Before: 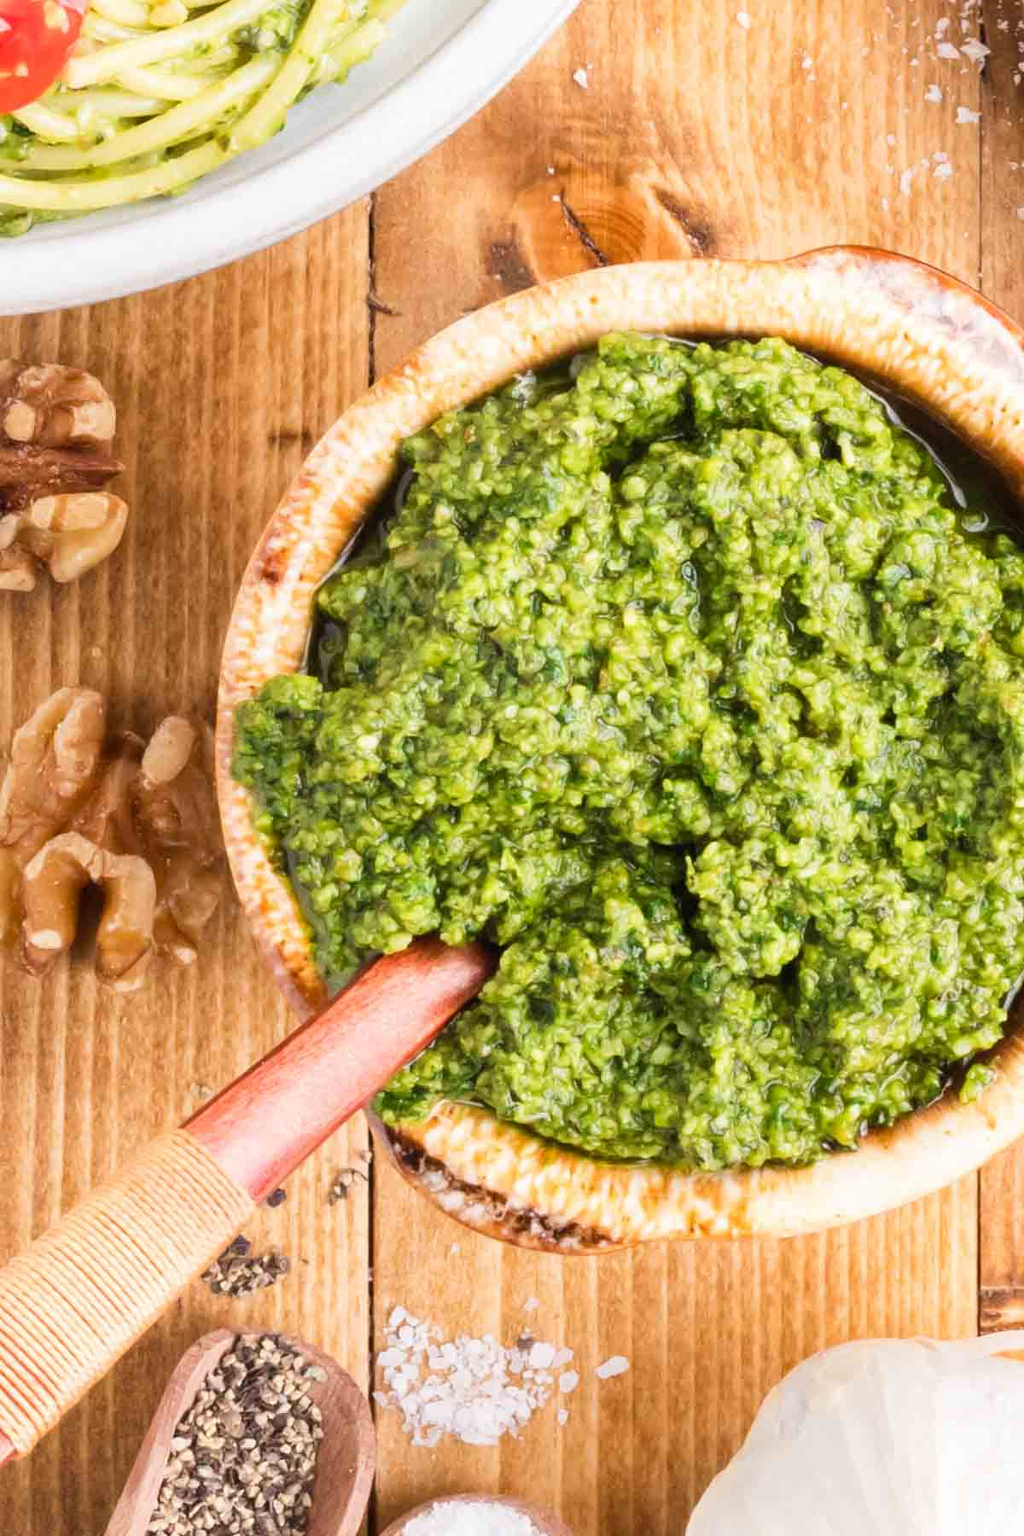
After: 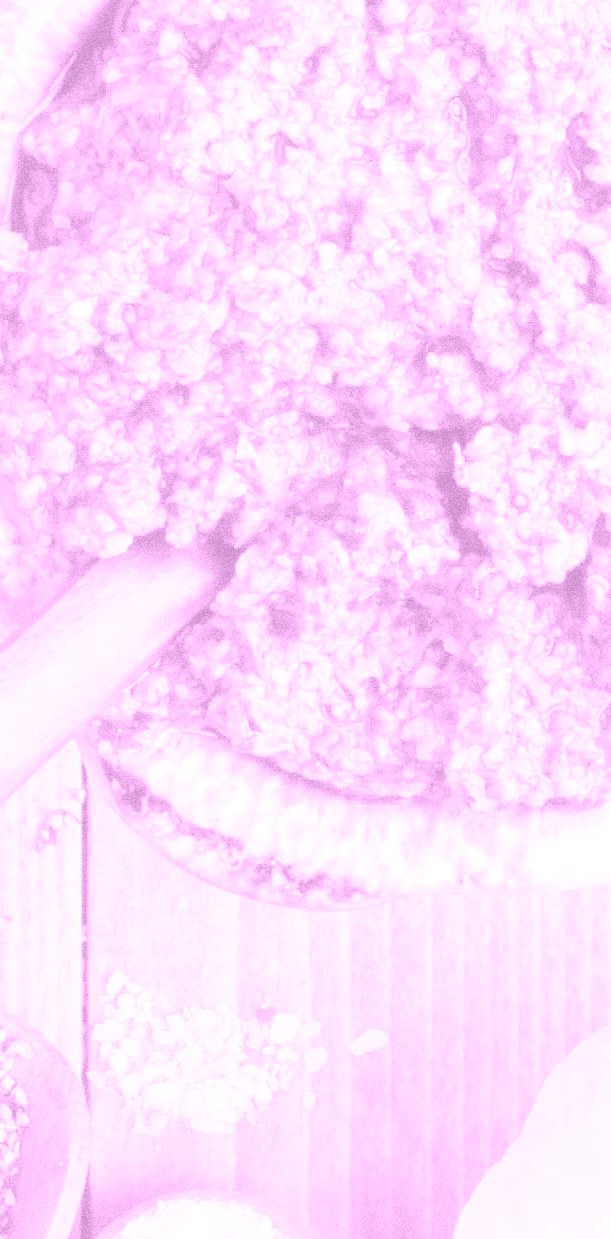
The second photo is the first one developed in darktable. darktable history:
colorize: hue 331.2°, saturation 75%, source mix 30.28%, lightness 70.52%, version 1
exposure: black level correction 0, exposure 1.125 EV, compensate exposure bias true, compensate highlight preservation false
grain: coarseness 0.09 ISO, strength 40%
crop and rotate: left 29.237%, top 31.152%, right 19.807%
